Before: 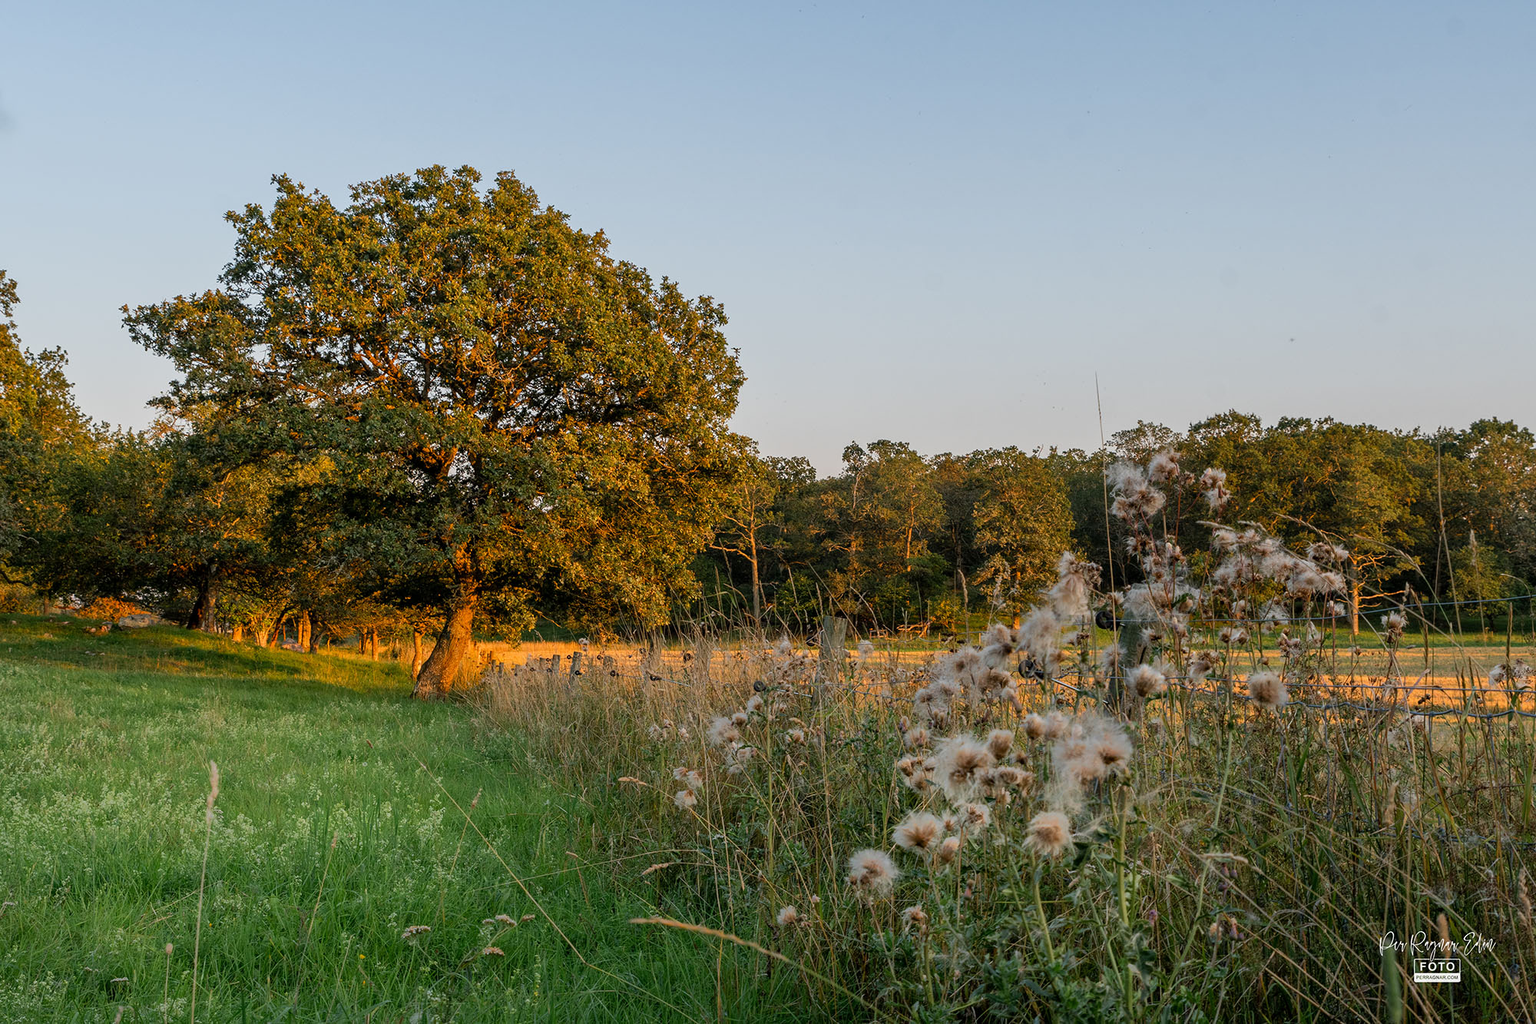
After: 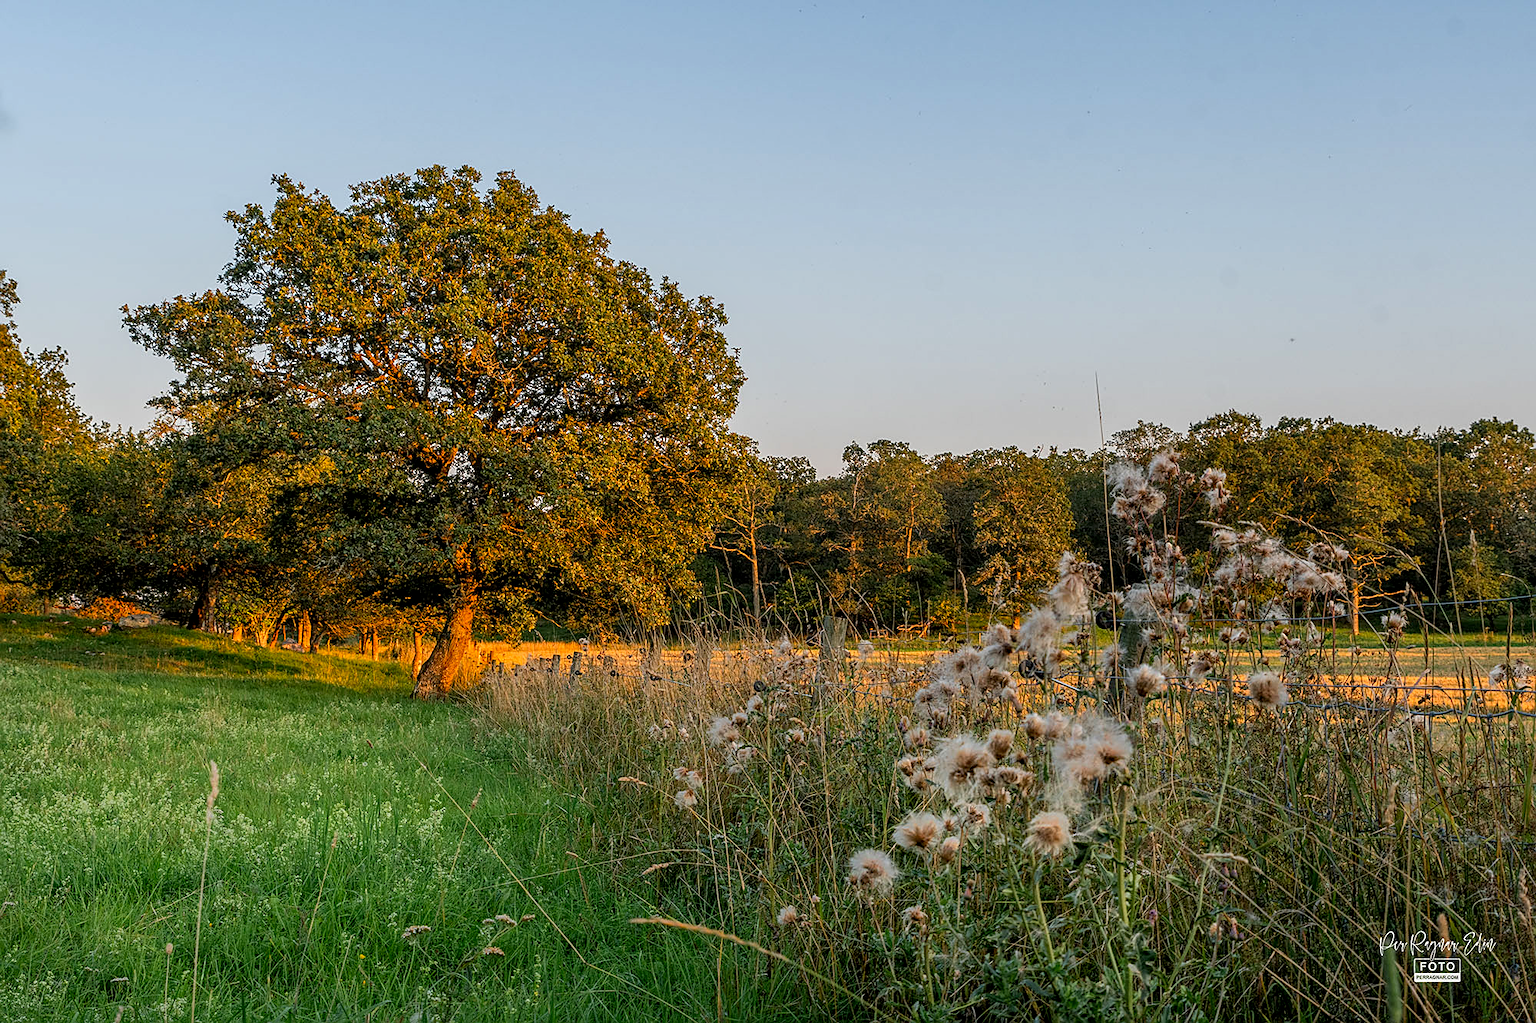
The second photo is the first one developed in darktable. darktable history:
sharpen: on, module defaults
contrast brightness saturation: contrast 0.04, saturation 0.16
local contrast: on, module defaults
